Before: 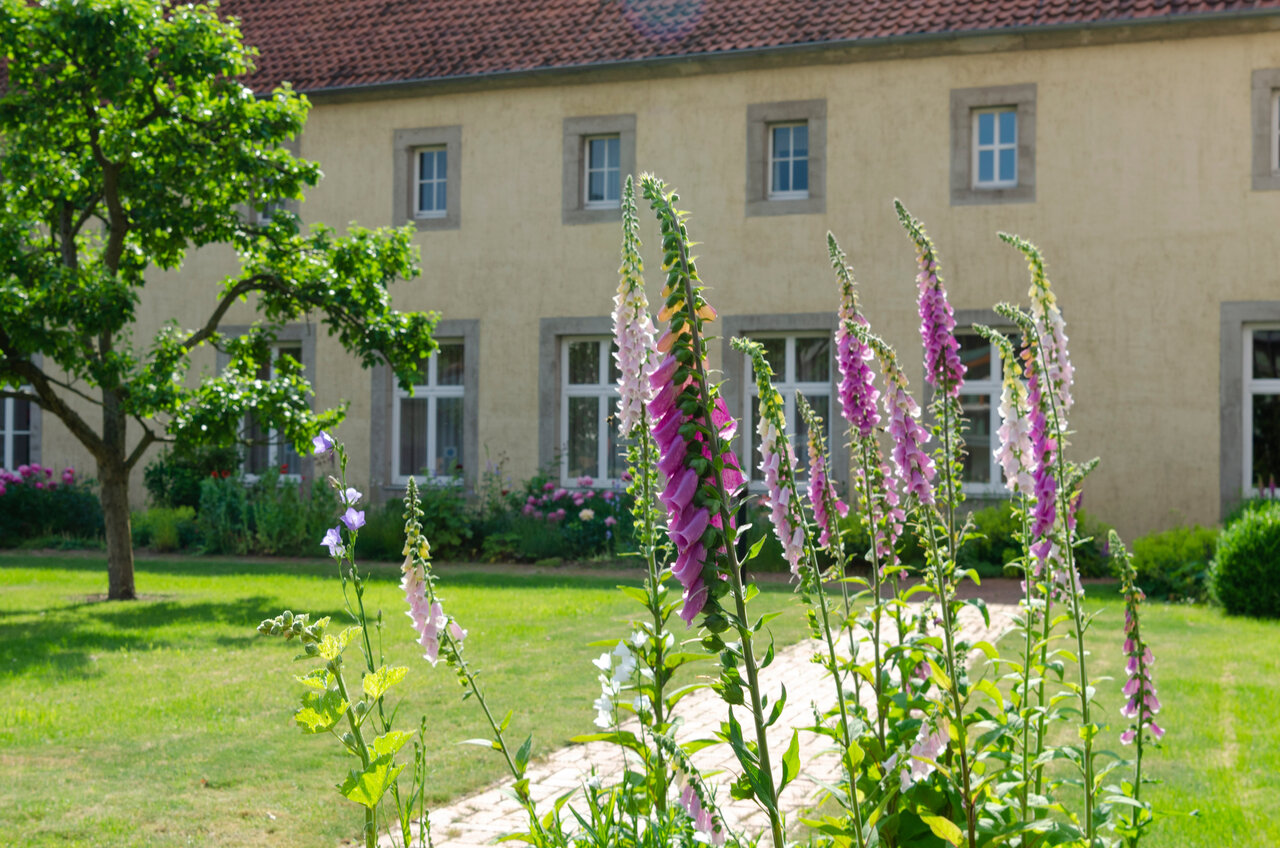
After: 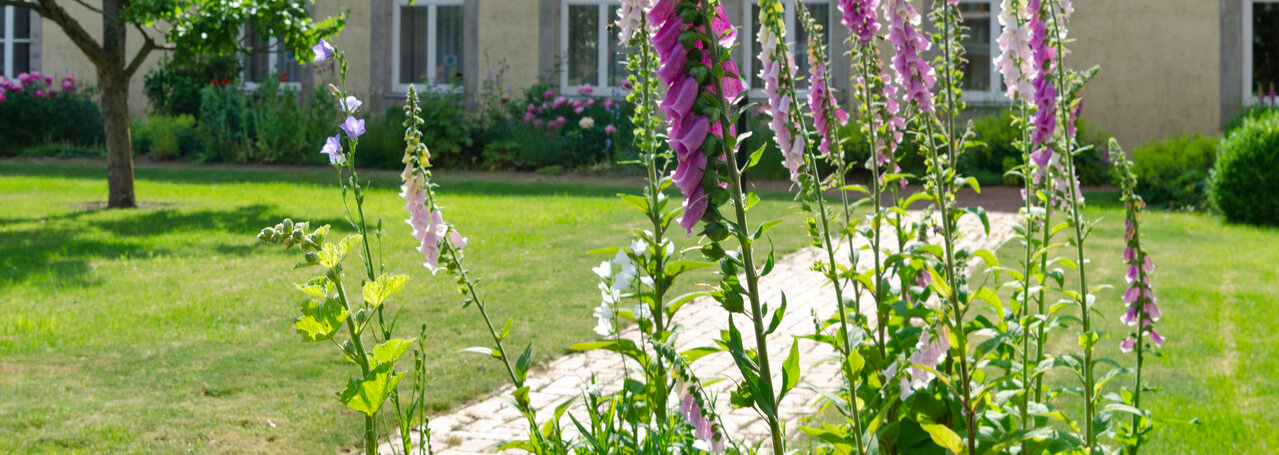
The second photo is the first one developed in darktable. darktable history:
crop and rotate: top 46.237%
shadows and highlights: shadows 53, soften with gaussian
